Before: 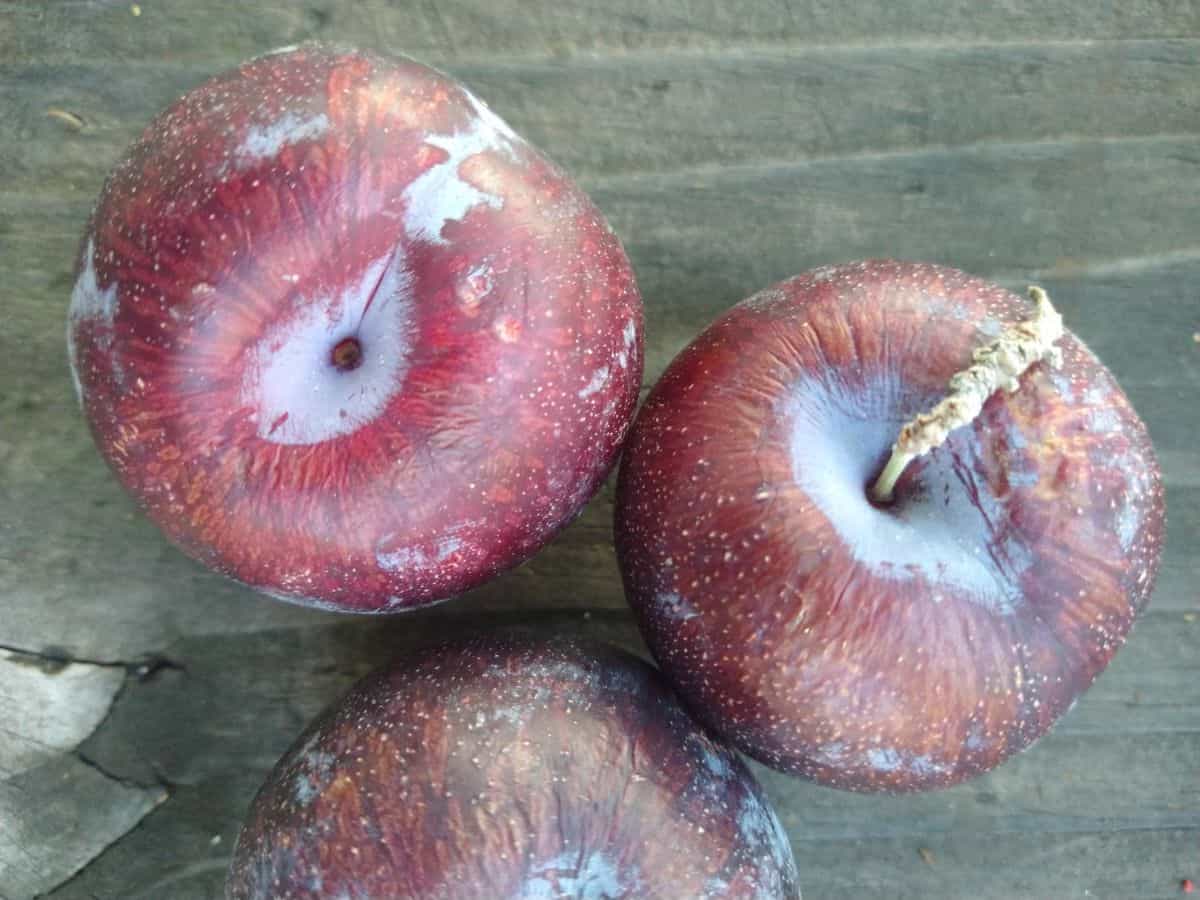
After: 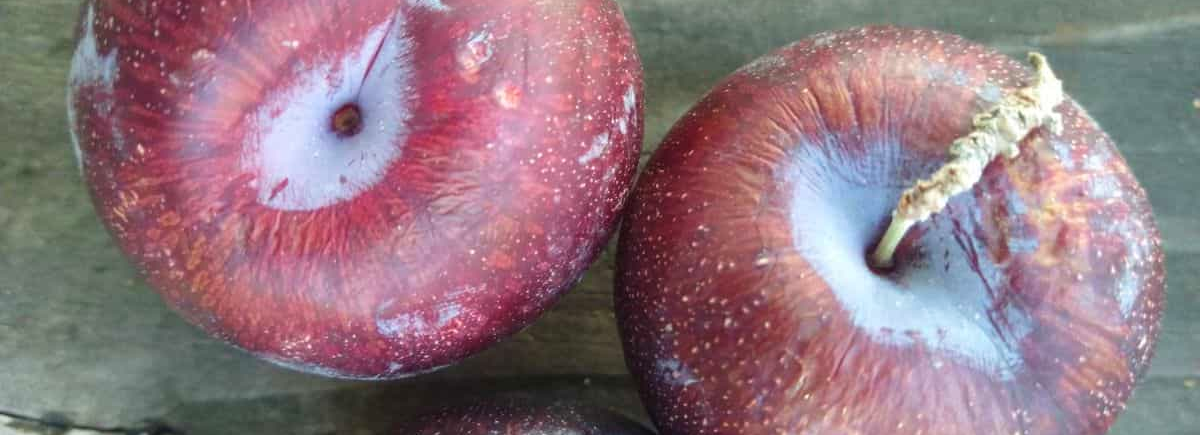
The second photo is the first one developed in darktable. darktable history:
crop and rotate: top 26.056%, bottom 25.543%
velvia: strength 15%
